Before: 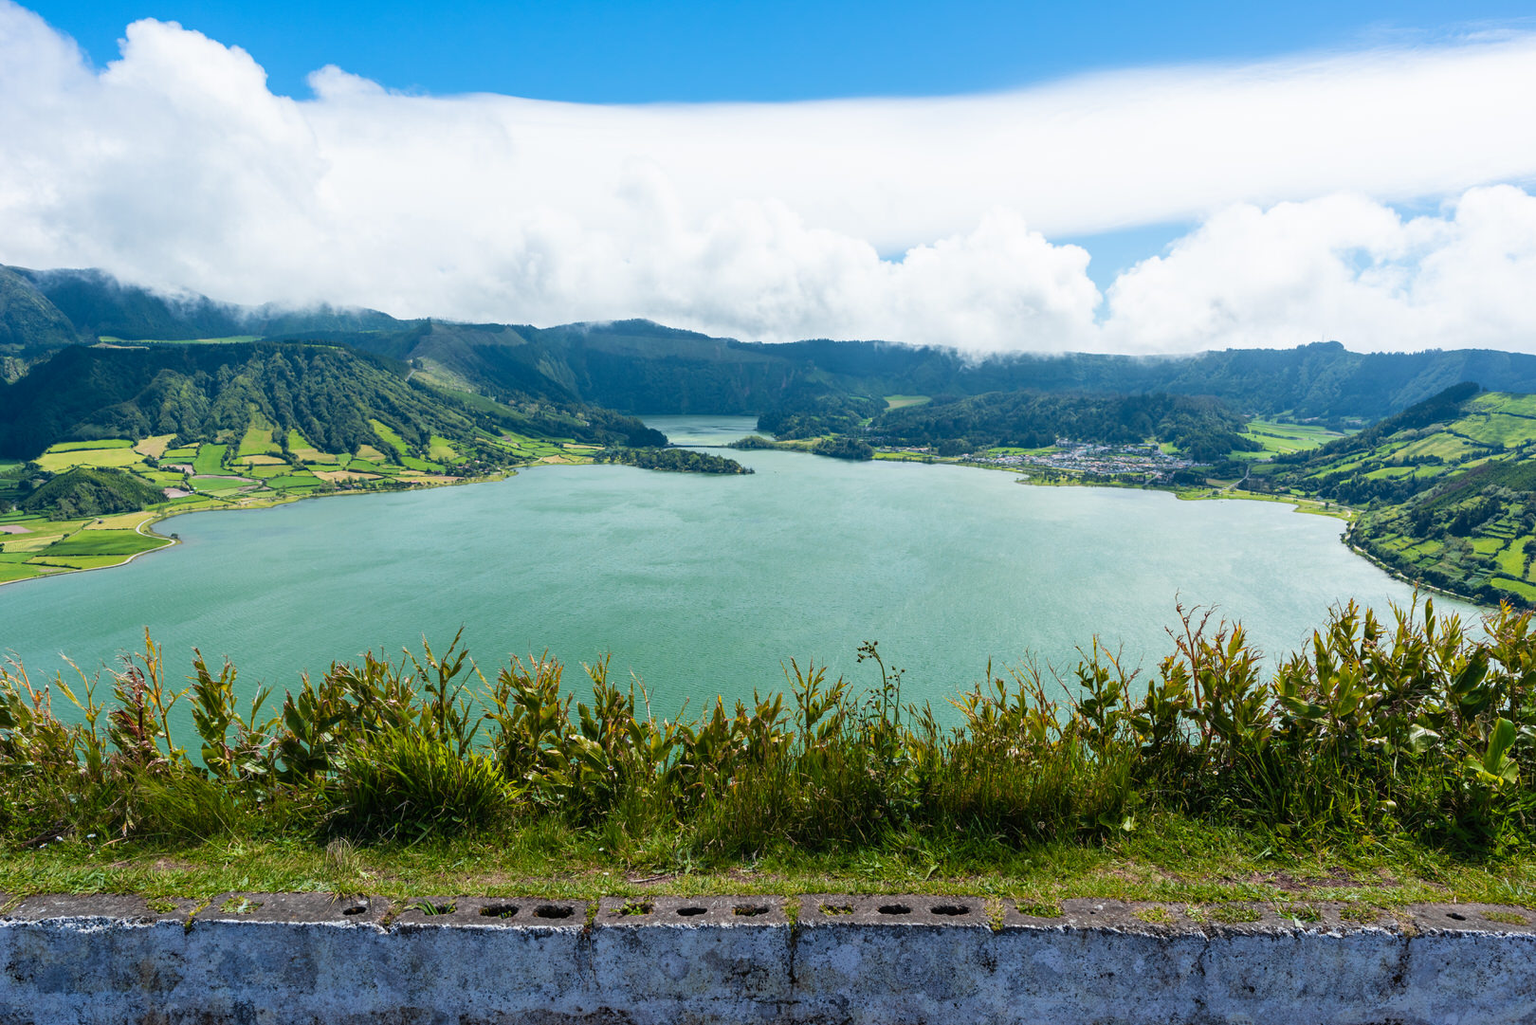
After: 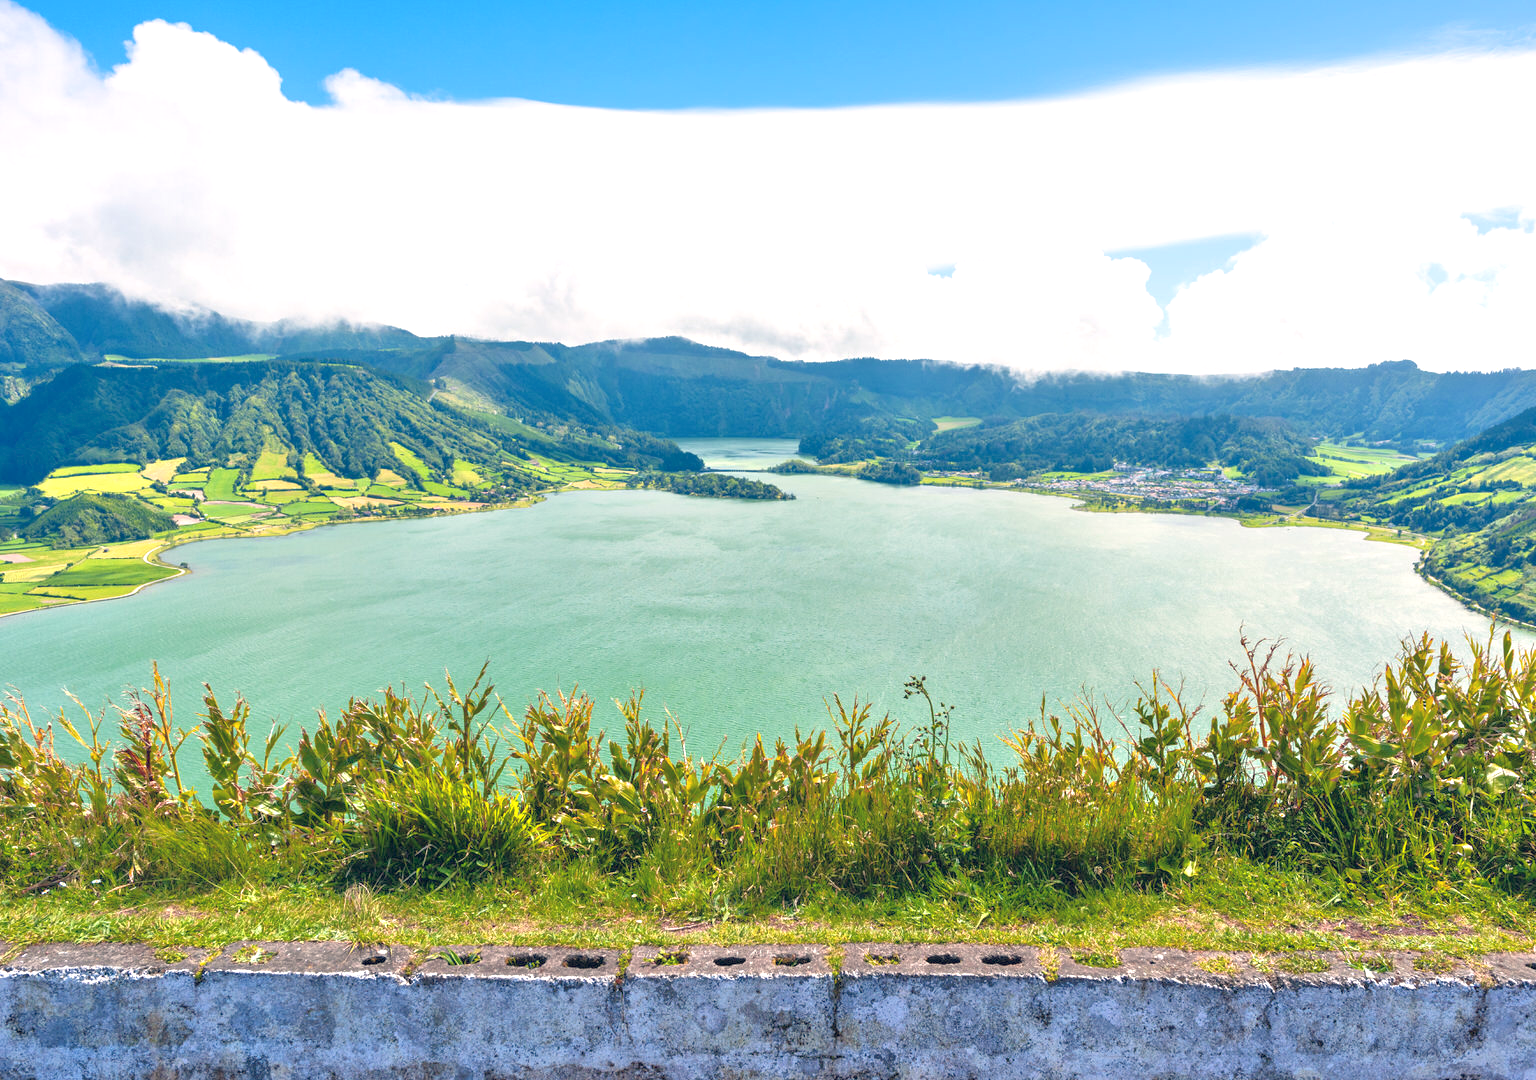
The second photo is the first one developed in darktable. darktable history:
color balance rgb: shadows lift › hue 87.51°, highlights gain › chroma 3.21%, highlights gain › hue 55.1°, global offset › chroma 0.15%, global offset › hue 253.66°, linear chroma grading › global chroma 0.5%
tone equalizer: -8 EV 2 EV, -7 EV 2 EV, -6 EV 2 EV, -5 EV 2 EV, -4 EV 2 EV, -3 EV 1.5 EV, -2 EV 1 EV, -1 EV 0.5 EV
exposure: black level correction 0, exposure 0.5 EV, compensate exposure bias true, compensate highlight preservation false
crop and rotate: right 5.167%
